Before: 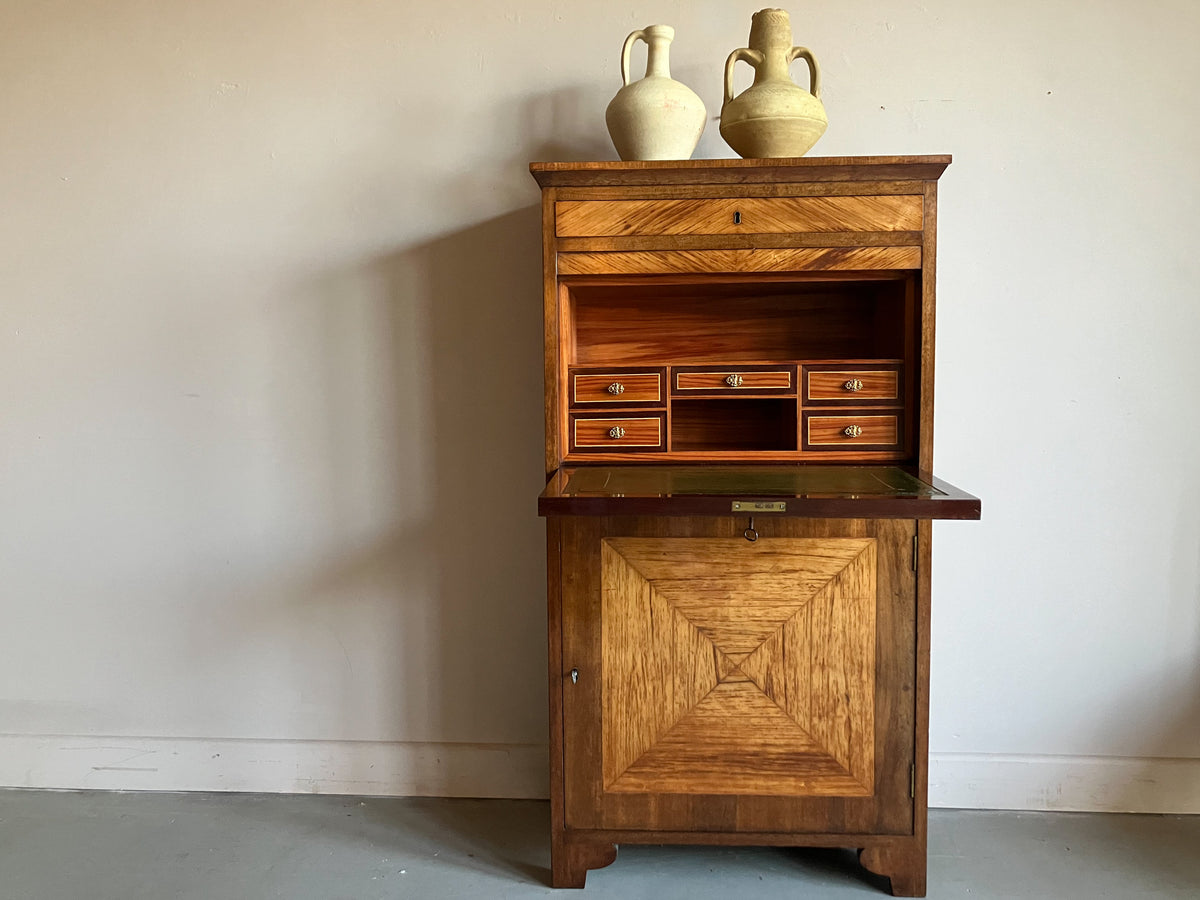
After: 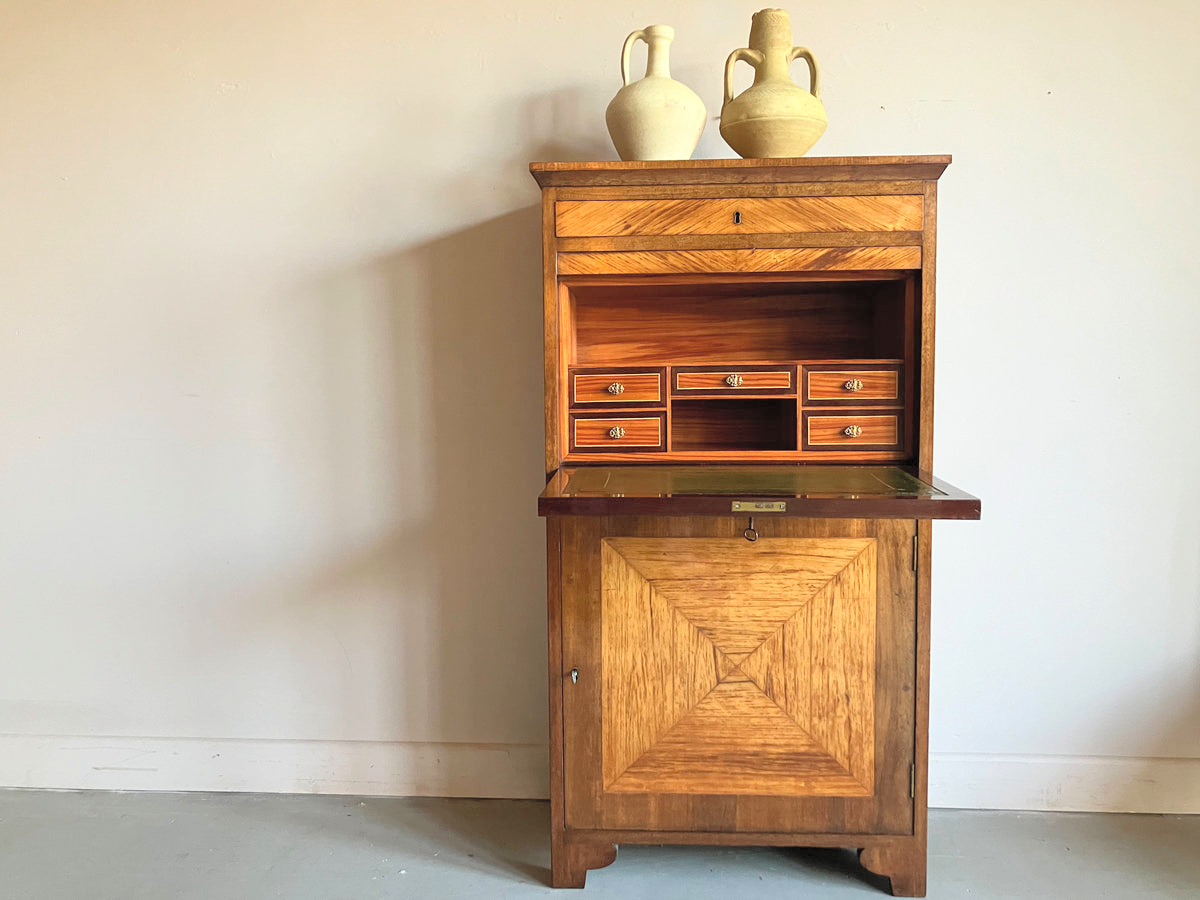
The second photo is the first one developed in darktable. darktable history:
contrast brightness saturation: contrast 0.104, brightness 0.309, saturation 0.139
